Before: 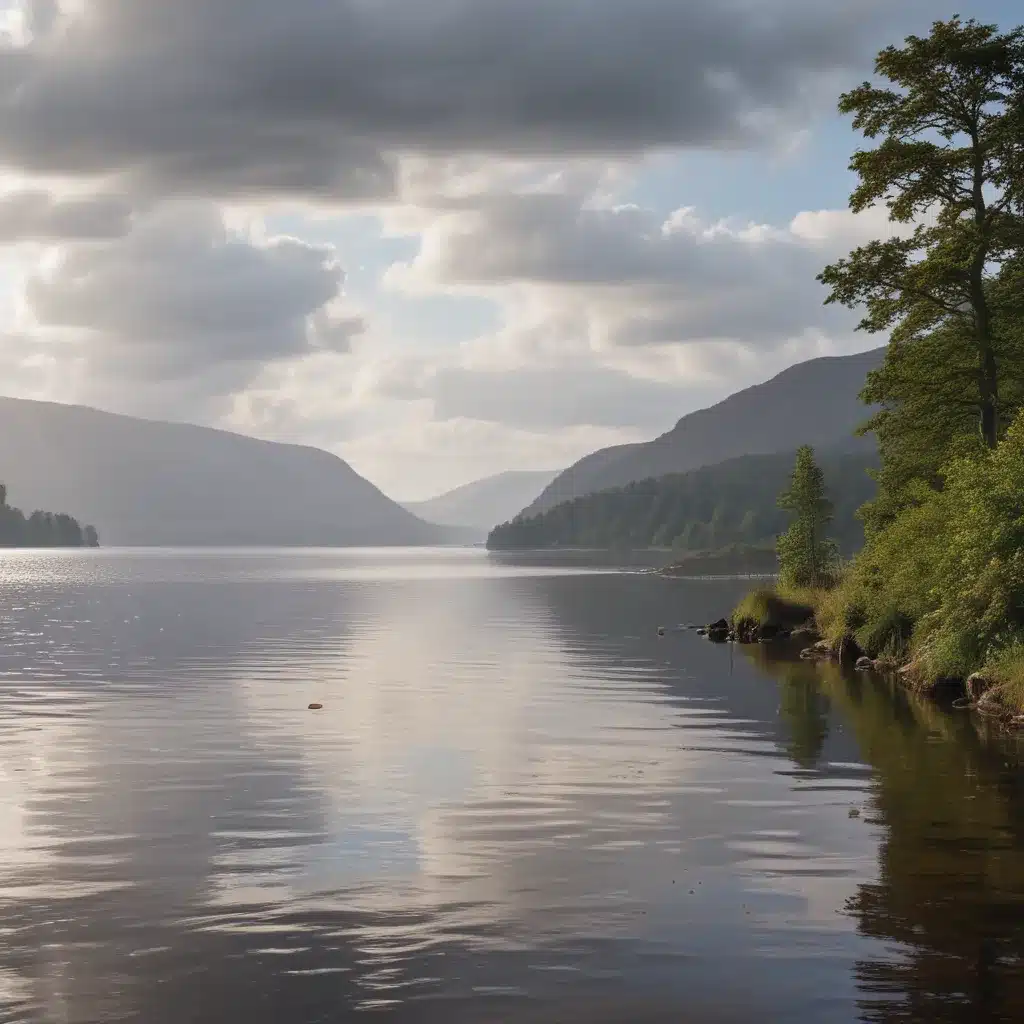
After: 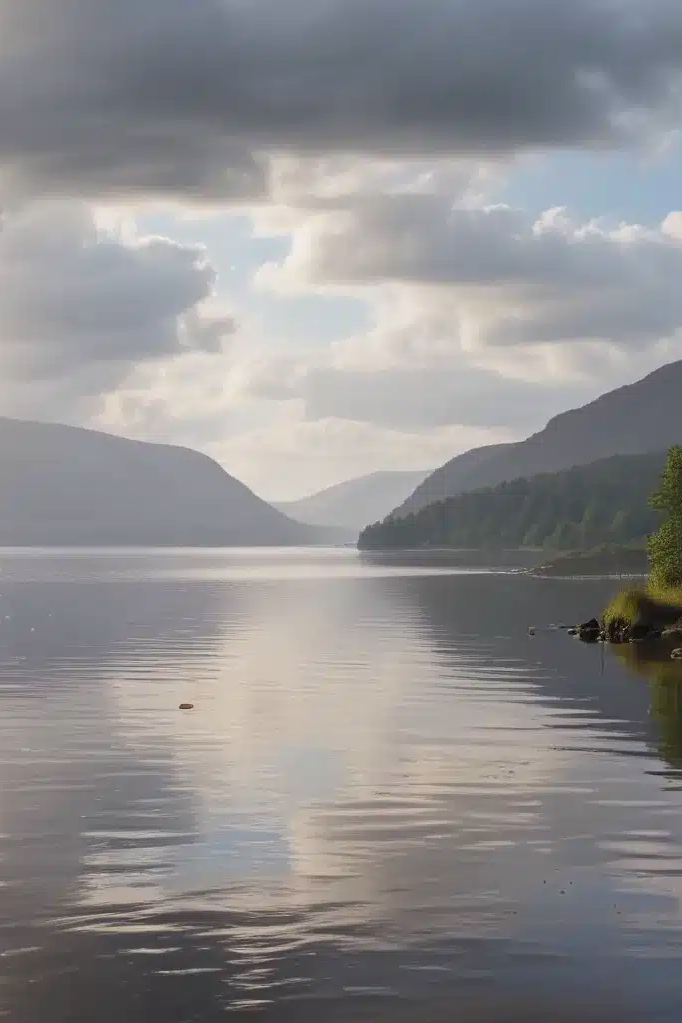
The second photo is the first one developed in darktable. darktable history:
crop and rotate: left 12.673%, right 20.66%
contrast brightness saturation: saturation 0.13
